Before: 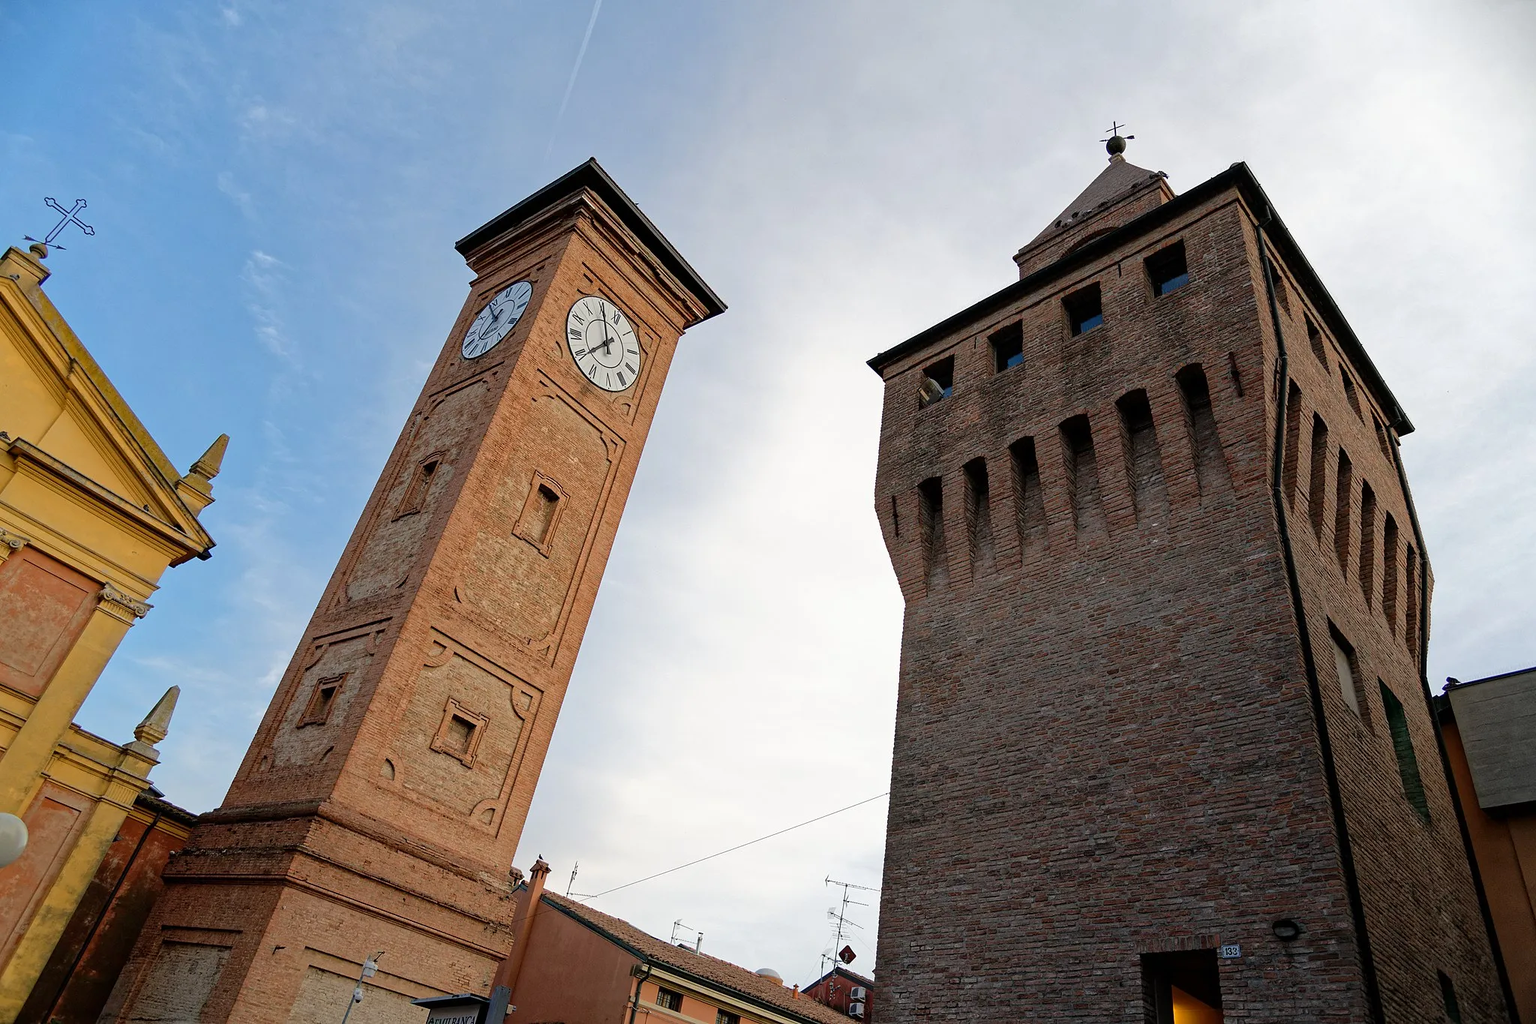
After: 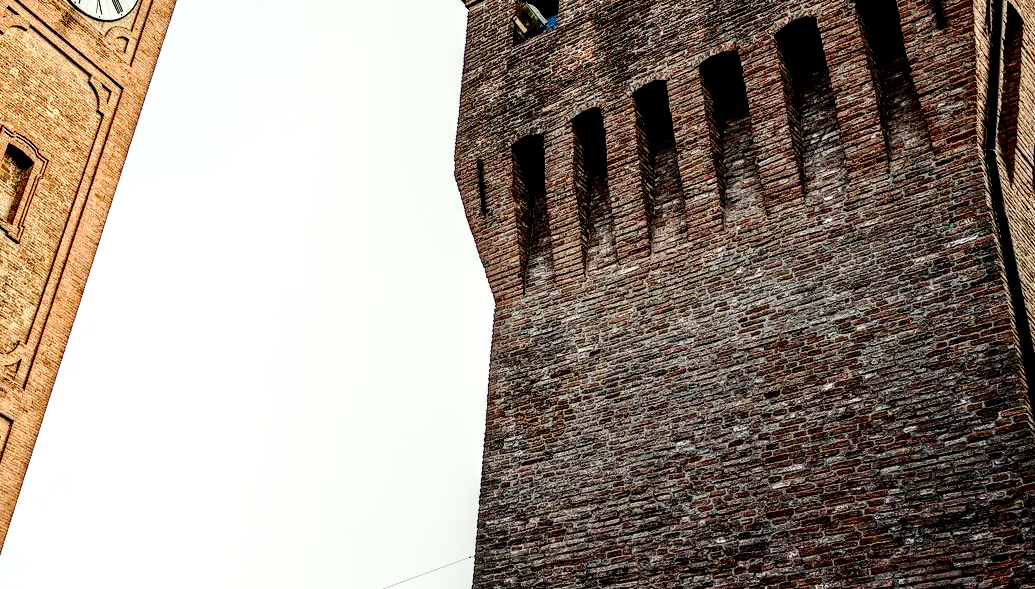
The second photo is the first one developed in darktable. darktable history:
crop: left 34.813%, top 36.748%, right 14.623%, bottom 20.037%
base curve: curves: ch0 [(0, 0) (0.028, 0.03) (0.121, 0.232) (0.46, 0.748) (0.859, 0.968) (1, 1)], preserve colors none
contrast equalizer: octaves 7, y [[0.5, 0.5, 0.501, 0.63, 0.504, 0.5], [0.5 ×6], [0.5 ×6], [0 ×6], [0 ×6]], mix 0.526
local contrast: highlights 19%, detail 185%
contrast brightness saturation: contrast 0.296
color correction: highlights a* -2.55, highlights b* 2.43
